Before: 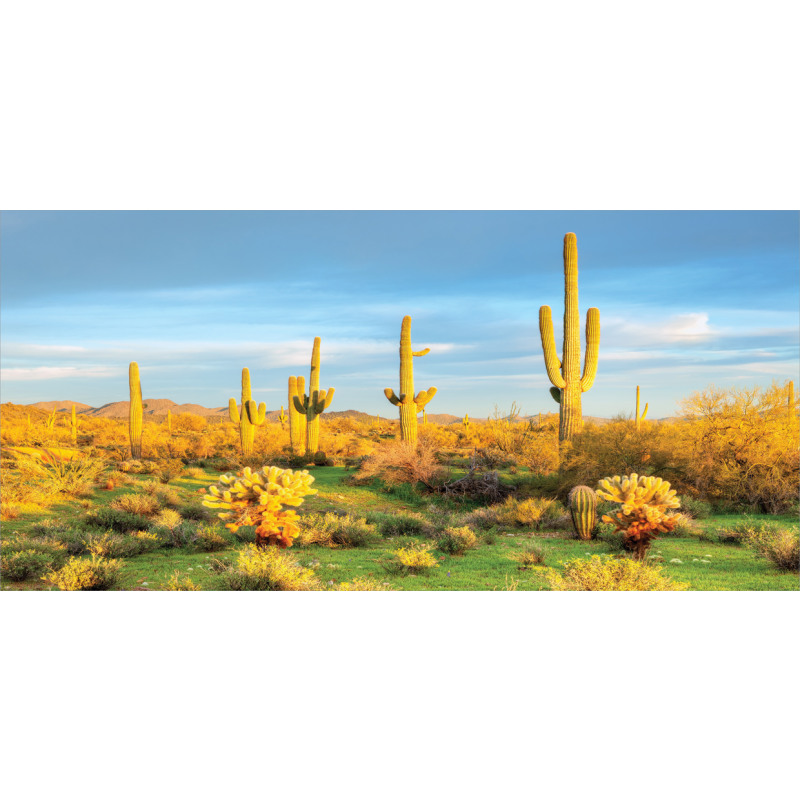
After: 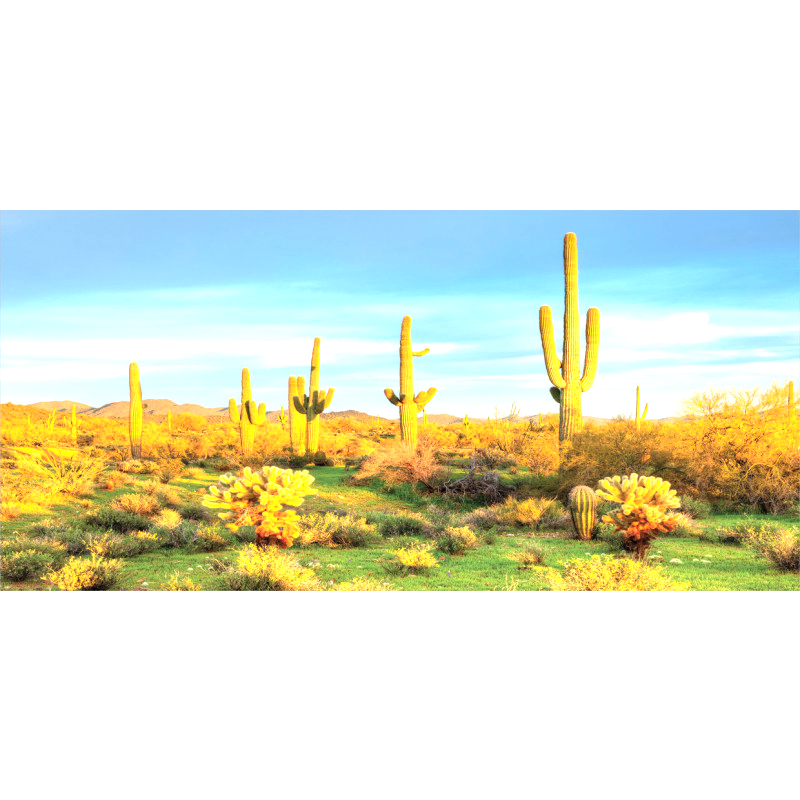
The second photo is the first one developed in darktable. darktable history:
exposure: exposure 0.76 EV, compensate exposure bias true, compensate highlight preservation false
